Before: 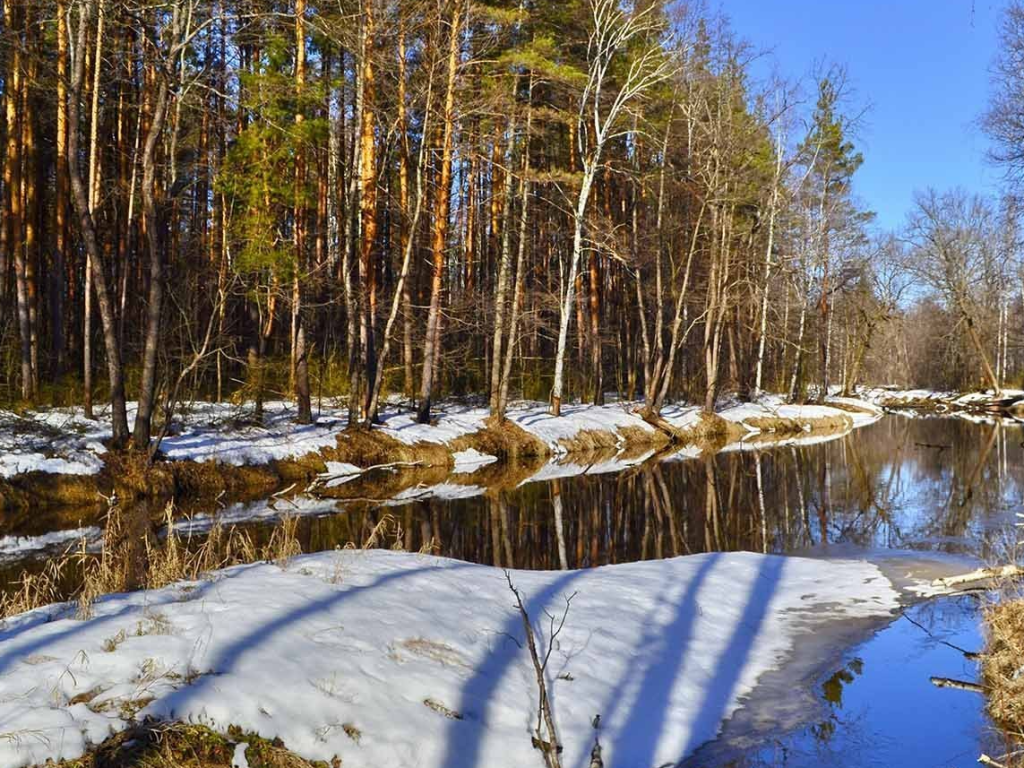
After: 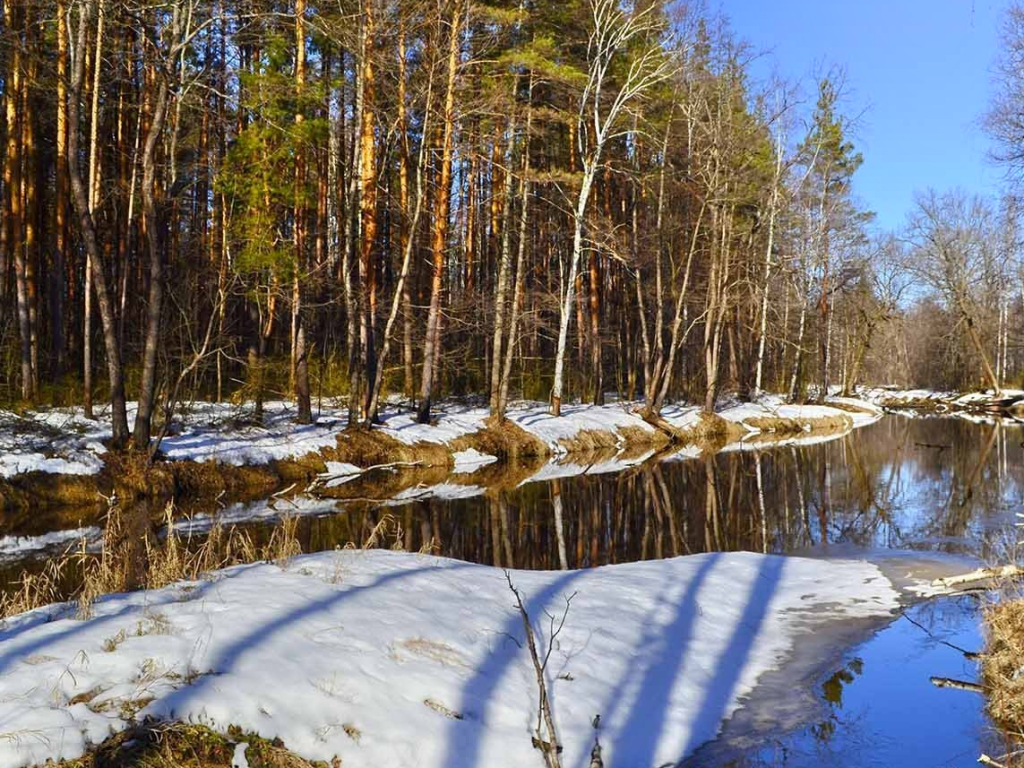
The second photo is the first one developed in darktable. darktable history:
shadows and highlights: shadows -20.78, highlights 99.58, soften with gaussian
